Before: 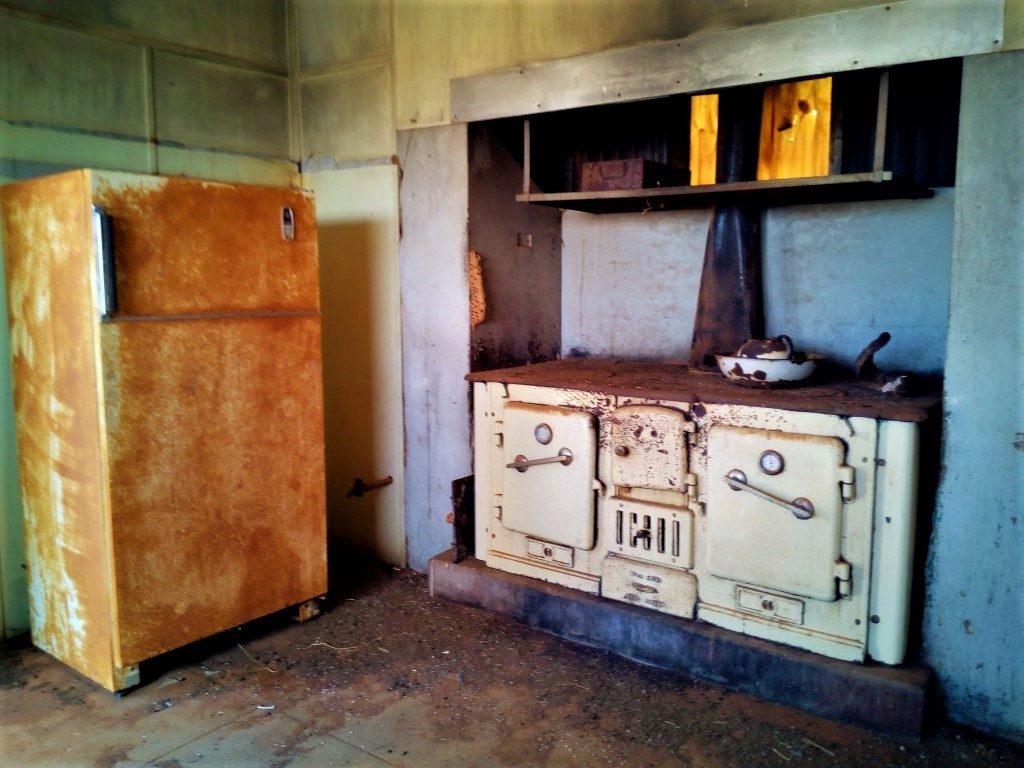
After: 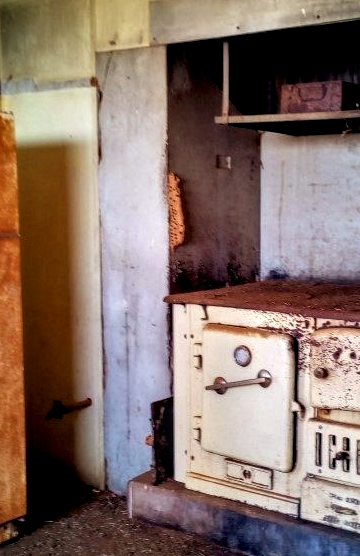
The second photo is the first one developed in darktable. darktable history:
crop and rotate: left 29.476%, top 10.214%, right 35.32%, bottom 17.333%
tone equalizer: on, module defaults
local contrast: detail 150%
contrast equalizer: octaves 7, y [[0.6 ×6], [0.55 ×6], [0 ×6], [0 ×6], [0 ×6]], mix 0.15
